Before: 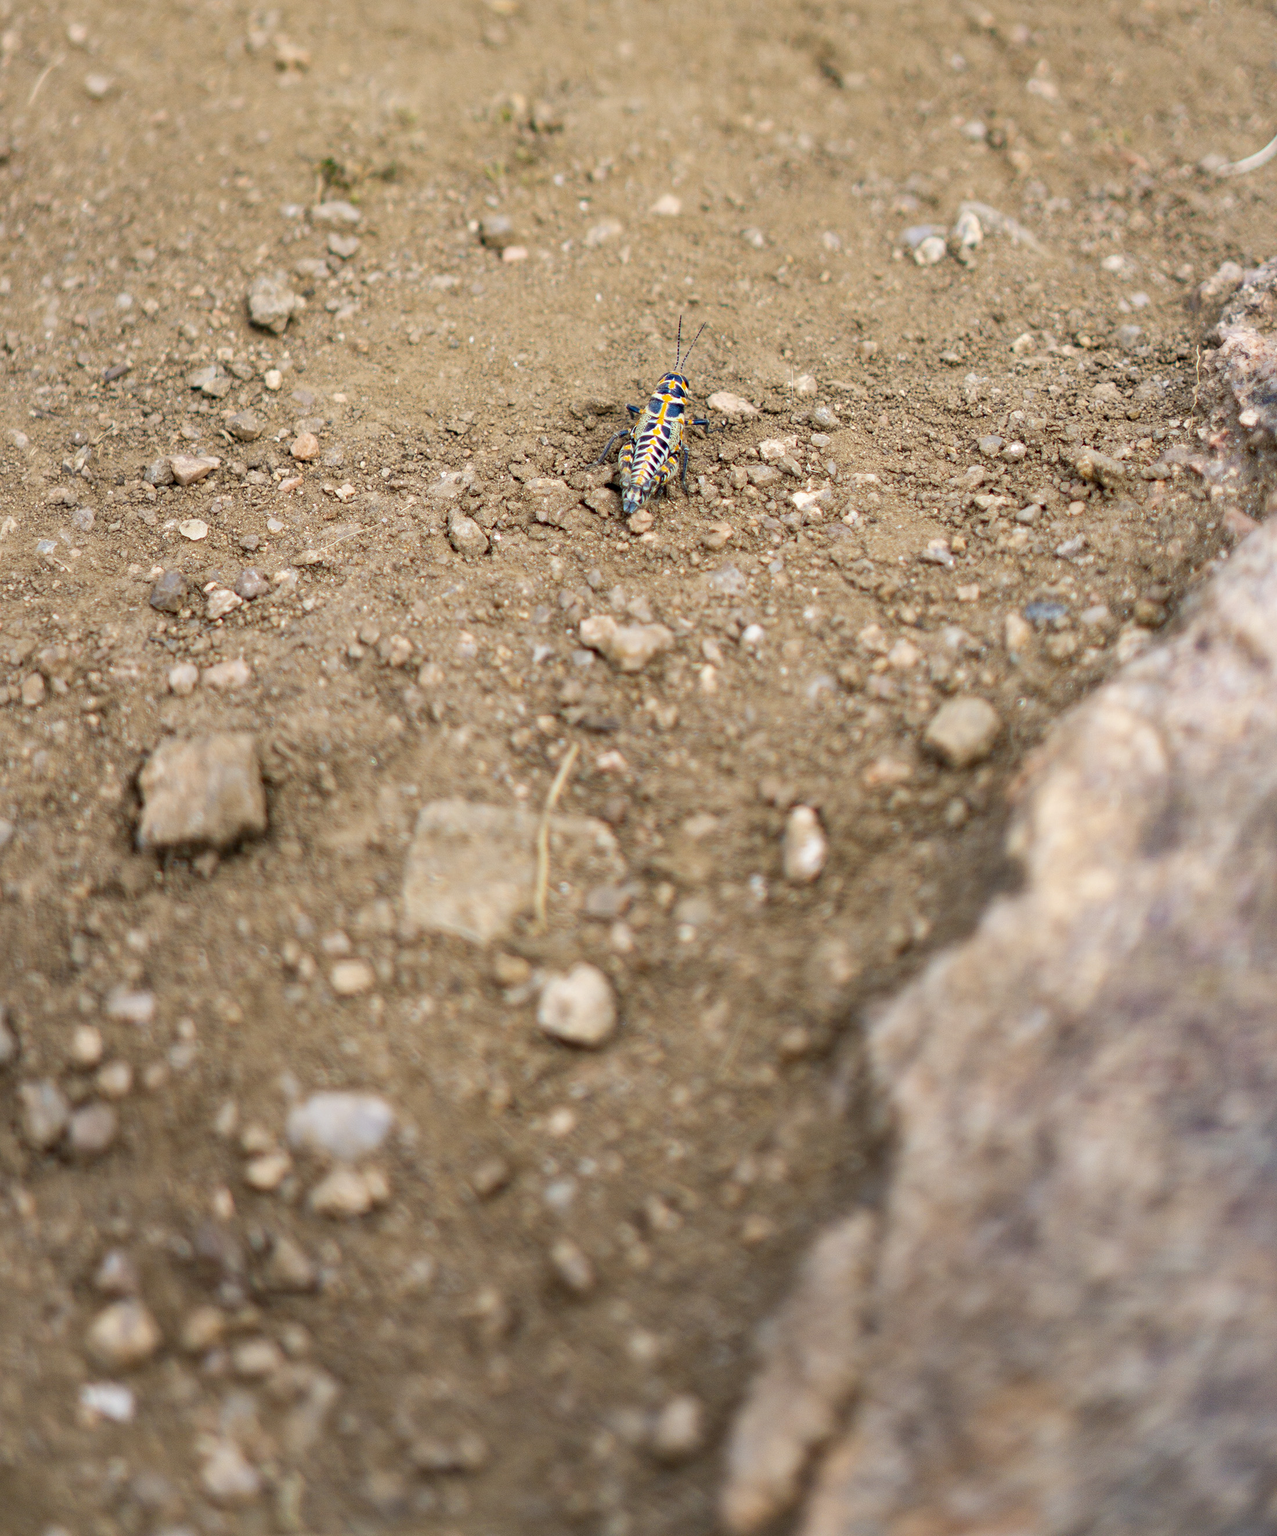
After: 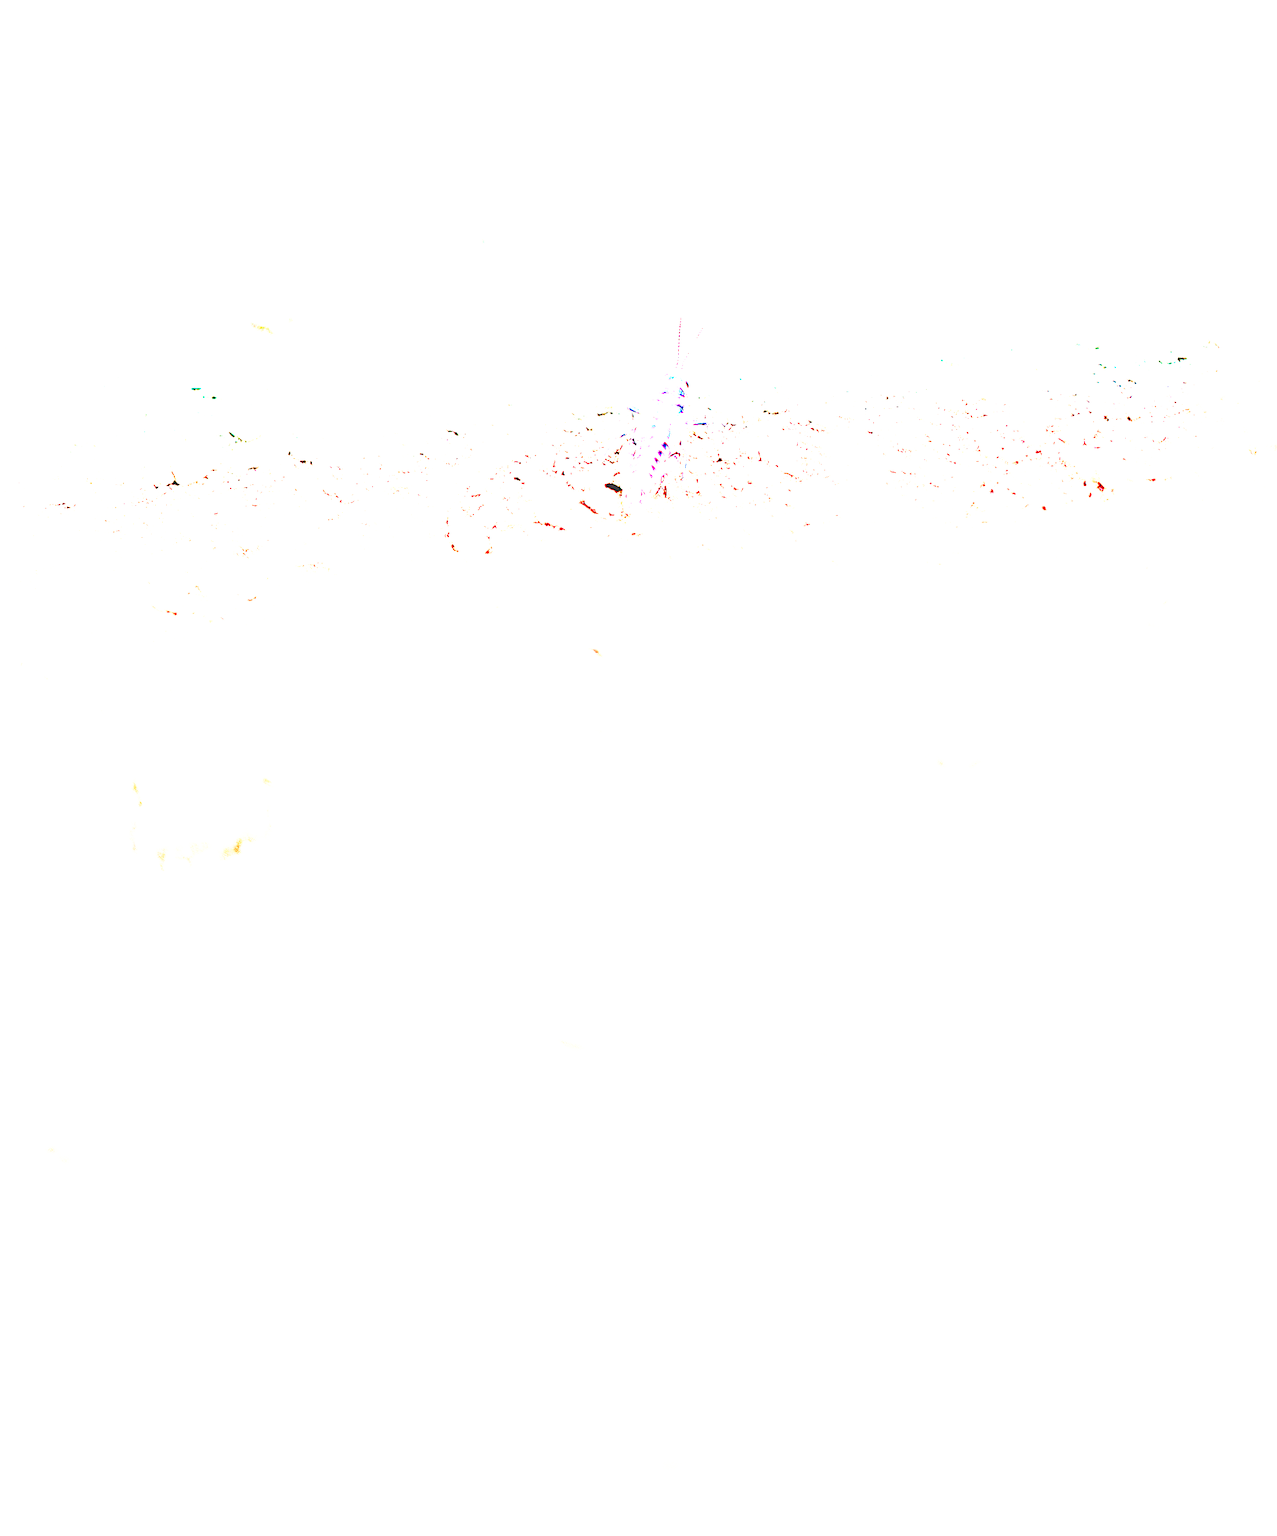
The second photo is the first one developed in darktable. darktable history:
base curve: curves: ch0 [(0, 0) (0.007, 0.004) (0.027, 0.03) (0.046, 0.07) (0.207, 0.54) (0.442, 0.872) (0.673, 0.972) (1, 1)], preserve colors none
color balance rgb: perceptual saturation grading › global saturation 0.479%, perceptual saturation grading › highlights -15.123%, perceptual saturation grading › shadows 24.768%, global vibrance 20%
local contrast: on, module defaults
velvia: on, module defaults
sharpen: on, module defaults
exposure: black level correction 0, exposure 1.453 EV, compensate exposure bias true, compensate highlight preservation false
